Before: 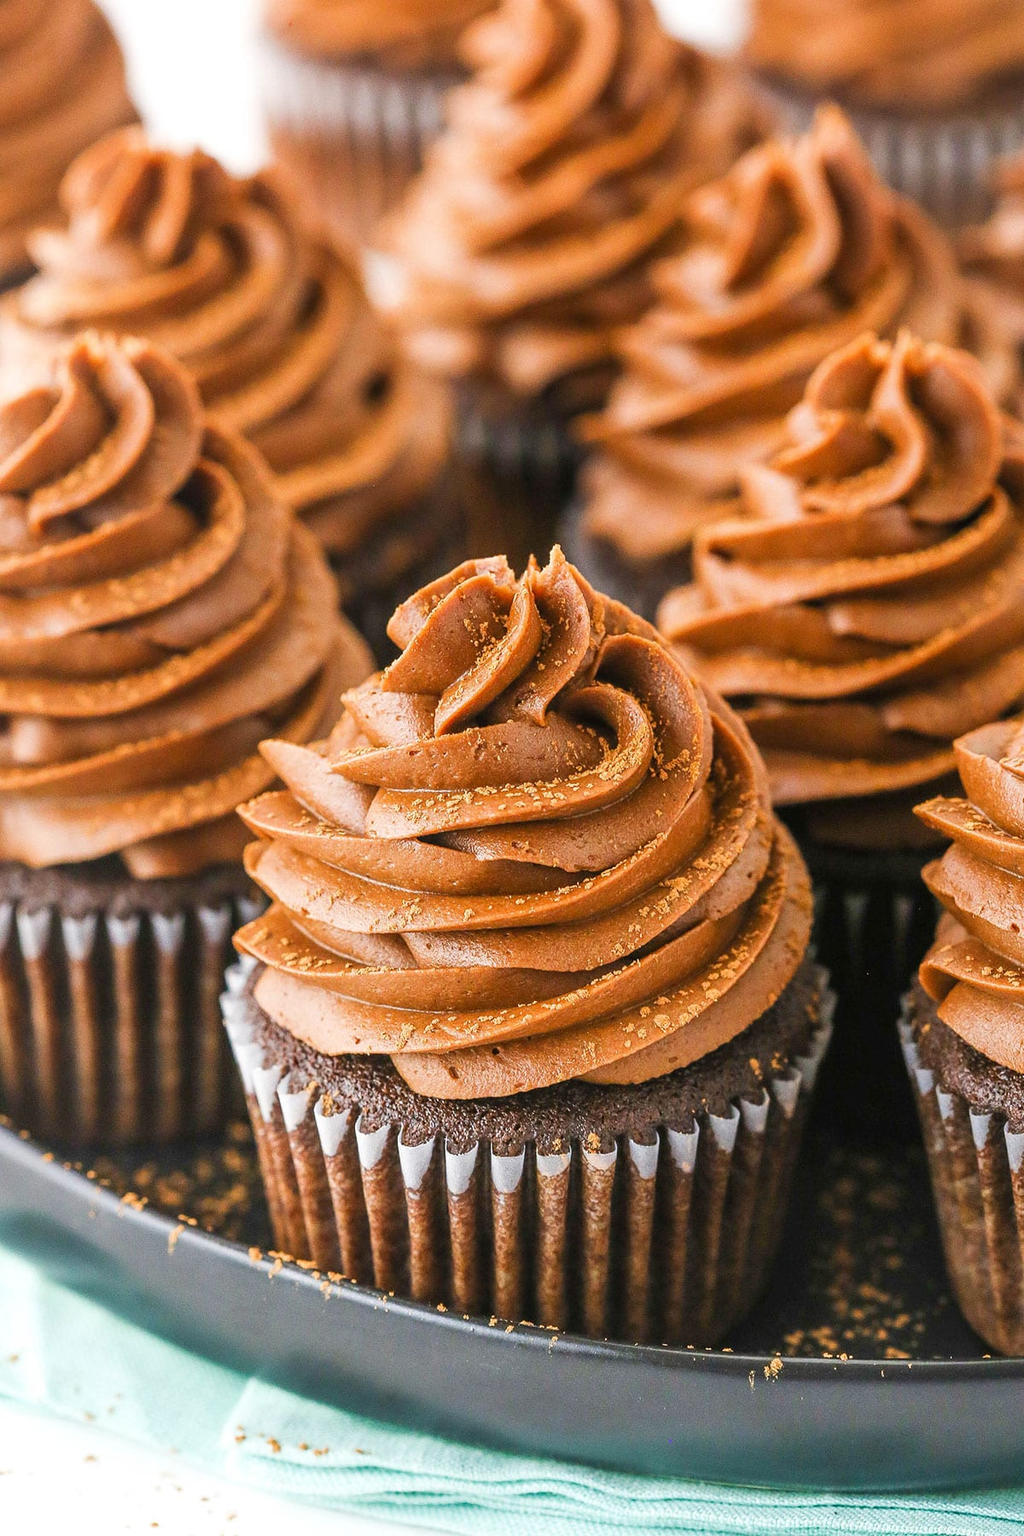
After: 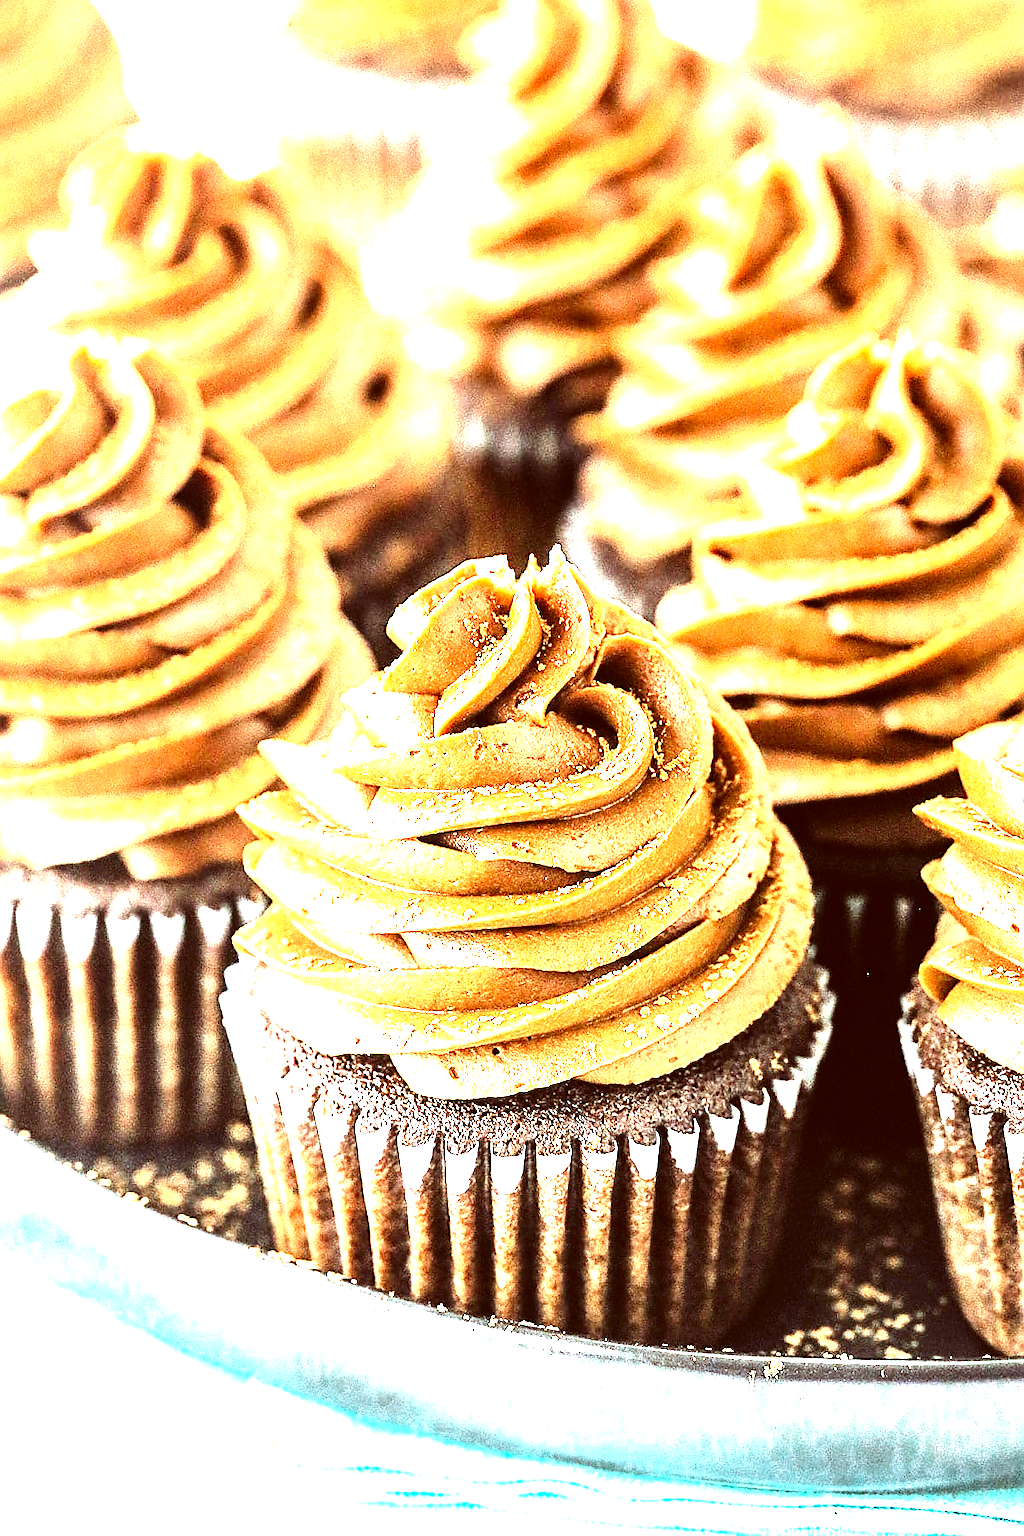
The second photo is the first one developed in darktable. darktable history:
color zones: curves: ch0 [(0, 0.5) (0.125, 0.4) (0.25, 0.5) (0.375, 0.4) (0.5, 0.4) (0.625, 0.6) (0.75, 0.6) (0.875, 0.5)]; ch1 [(0, 0.35) (0.125, 0.45) (0.25, 0.35) (0.375, 0.35) (0.5, 0.35) (0.625, 0.35) (0.75, 0.45) (0.875, 0.35)]; ch2 [(0, 0.6) (0.125, 0.5) (0.25, 0.5) (0.375, 0.6) (0.5, 0.6) (0.625, 0.5) (0.75, 0.5) (0.875, 0.5)]
exposure: black level correction 0, exposure 1 EV, compensate exposure bias true, compensate highlight preservation false
contrast brightness saturation: contrast 0.241, brightness 0.089
color correction: highlights a* -7.15, highlights b* -0.183, shadows a* 20.81, shadows b* 11.21
levels: levels [0, 0.352, 0.703]
sharpen: amount 0.497
tone curve: curves: ch0 [(0, 0) (0.003, 0.006) (0.011, 0.014) (0.025, 0.024) (0.044, 0.035) (0.069, 0.046) (0.1, 0.074) (0.136, 0.115) (0.177, 0.161) (0.224, 0.226) (0.277, 0.293) (0.335, 0.364) (0.399, 0.441) (0.468, 0.52) (0.543, 0.58) (0.623, 0.657) (0.709, 0.72) (0.801, 0.794) (0.898, 0.883) (1, 1)], color space Lab, linked channels, preserve colors none
tone equalizer: -8 EV -0.755 EV, -7 EV -0.734 EV, -6 EV -0.633 EV, -5 EV -0.407 EV, -3 EV 0.377 EV, -2 EV 0.6 EV, -1 EV 0.678 EV, +0 EV 0.738 EV, edges refinement/feathering 500, mask exposure compensation -1.57 EV, preserve details no
